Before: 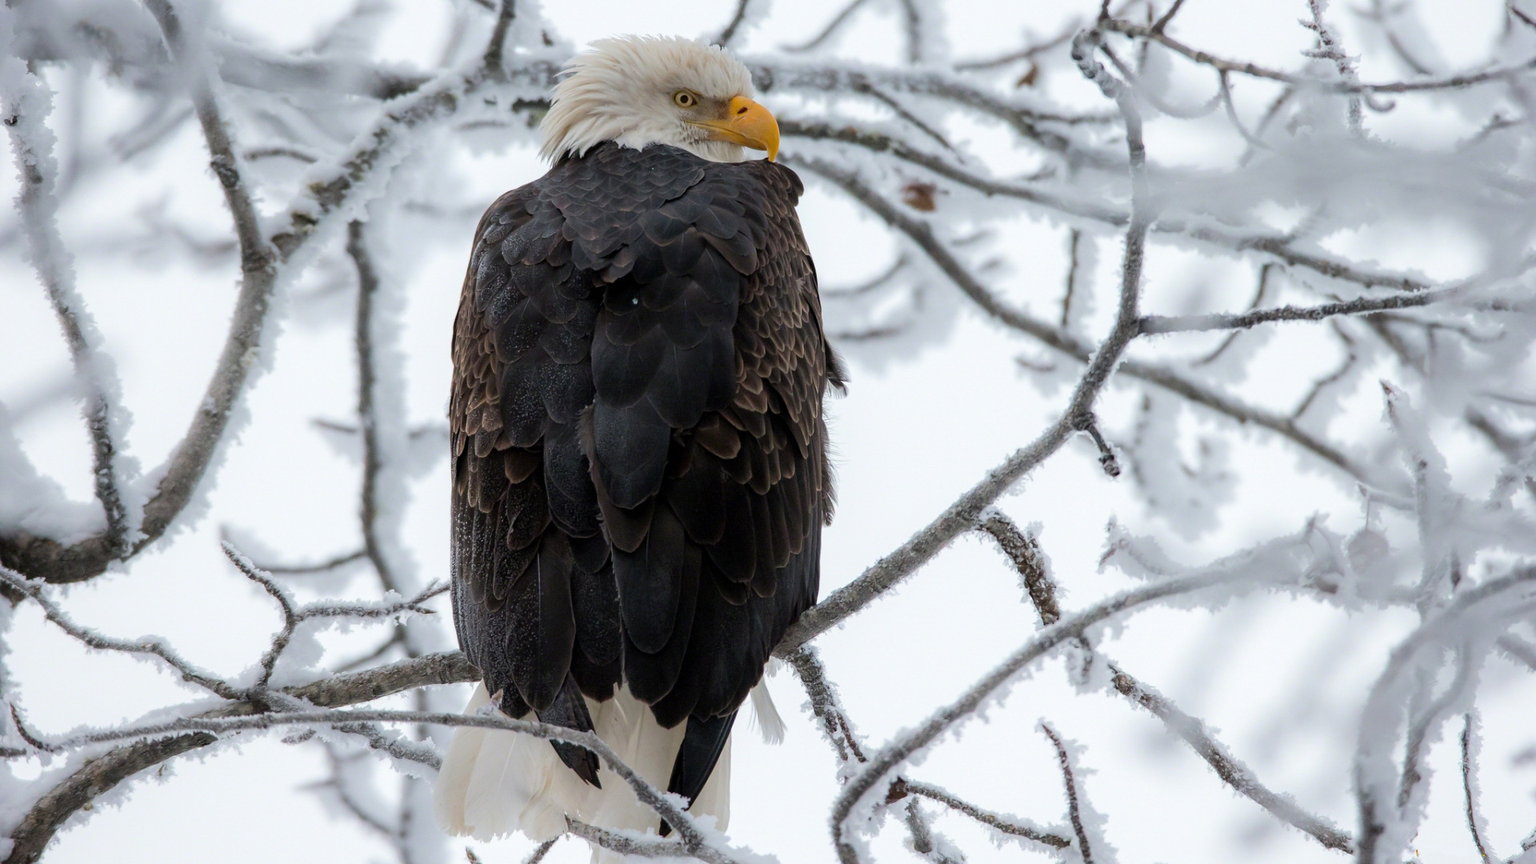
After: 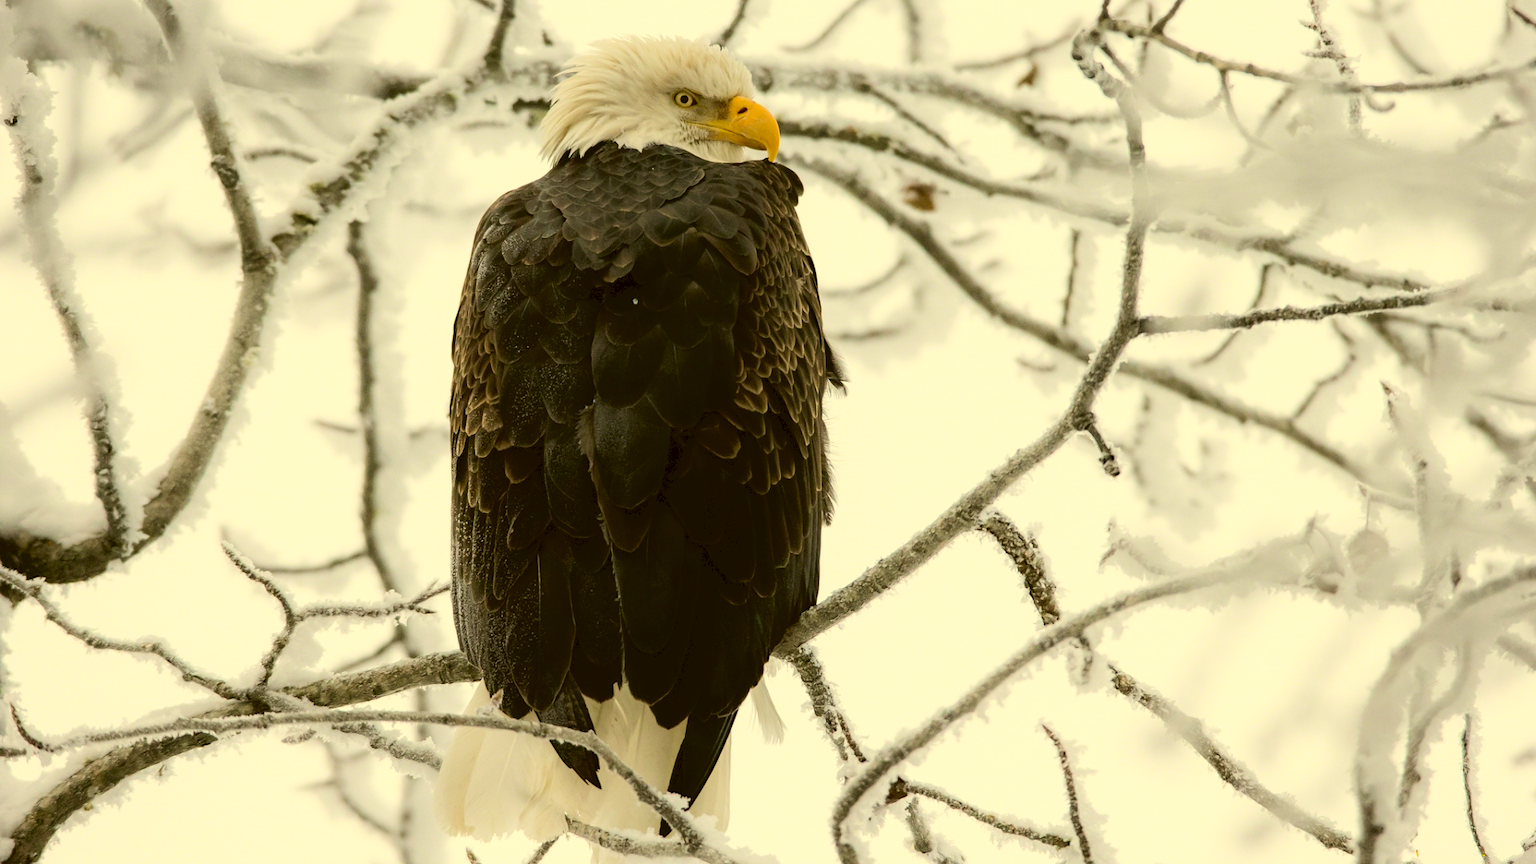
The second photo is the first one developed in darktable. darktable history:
tone curve: curves: ch0 [(0, 0) (0.003, 0.047) (0.011, 0.051) (0.025, 0.051) (0.044, 0.057) (0.069, 0.068) (0.1, 0.076) (0.136, 0.108) (0.177, 0.166) (0.224, 0.229) (0.277, 0.299) (0.335, 0.364) (0.399, 0.46) (0.468, 0.553) (0.543, 0.639) (0.623, 0.724) (0.709, 0.808) (0.801, 0.886) (0.898, 0.954) (1, 1)], color space Lab, independent channels, preserve colors none
color correction: highlights a* 0.127, highlights b* 29.15, shadows a* -0.263, shadows b* 21.53
